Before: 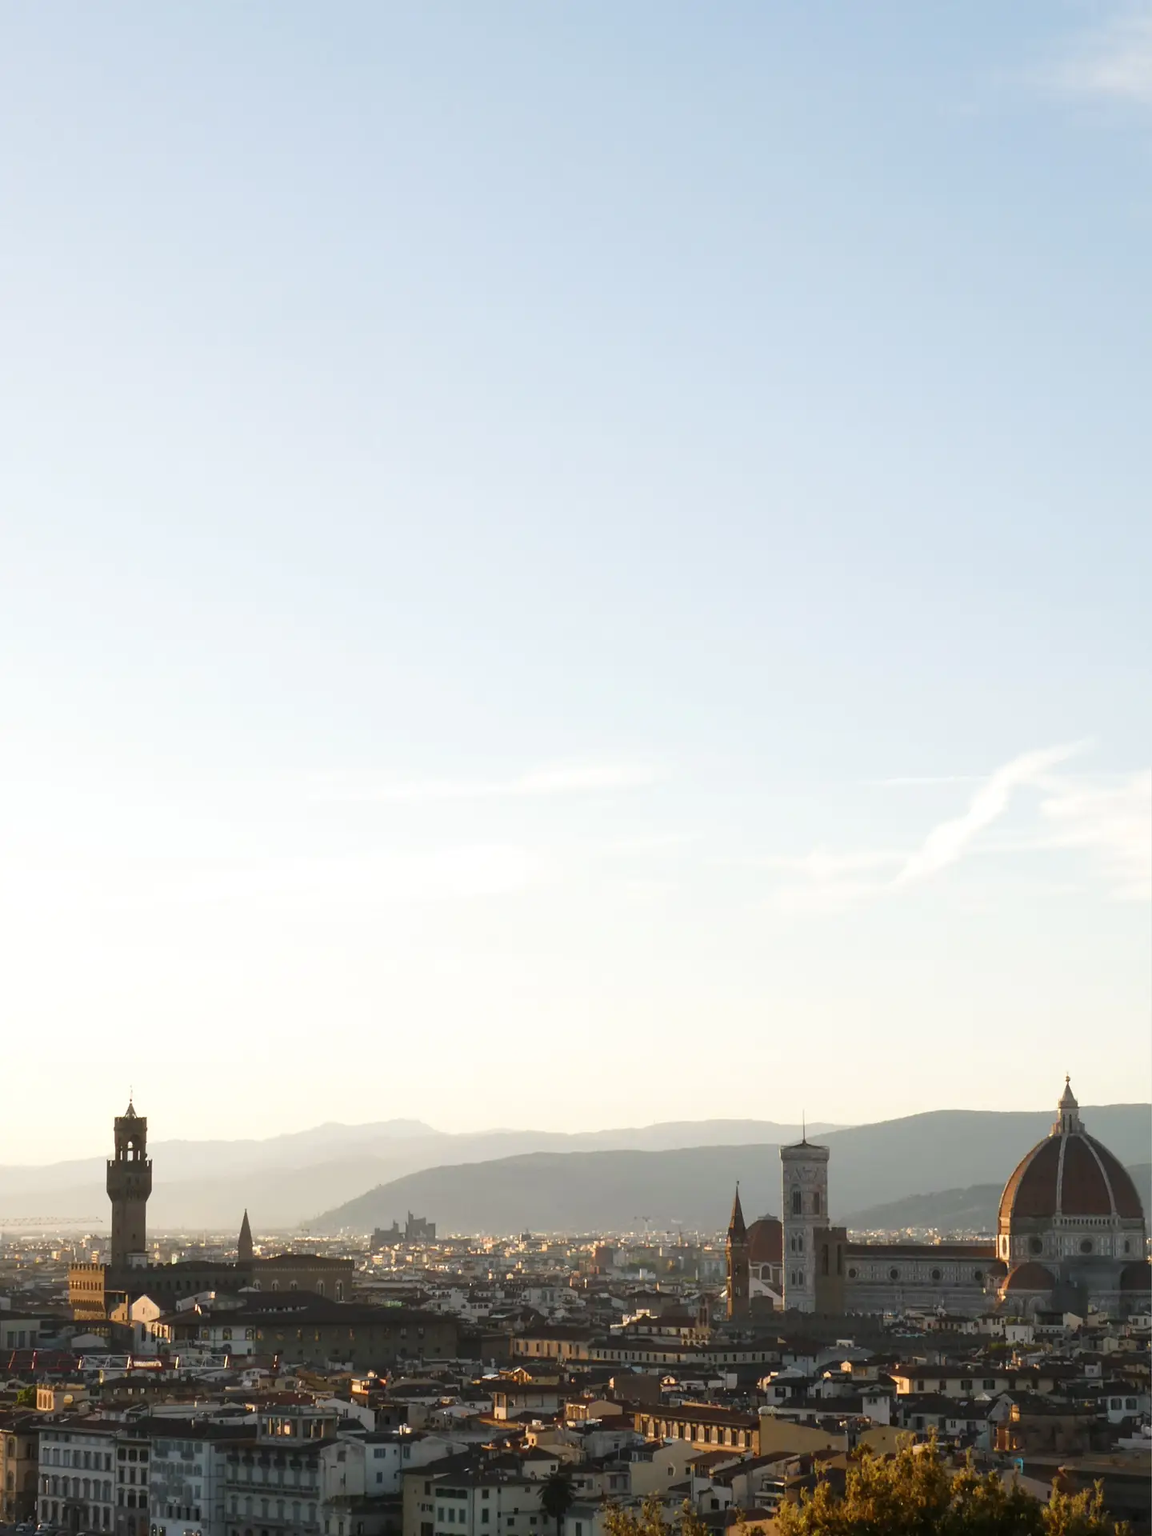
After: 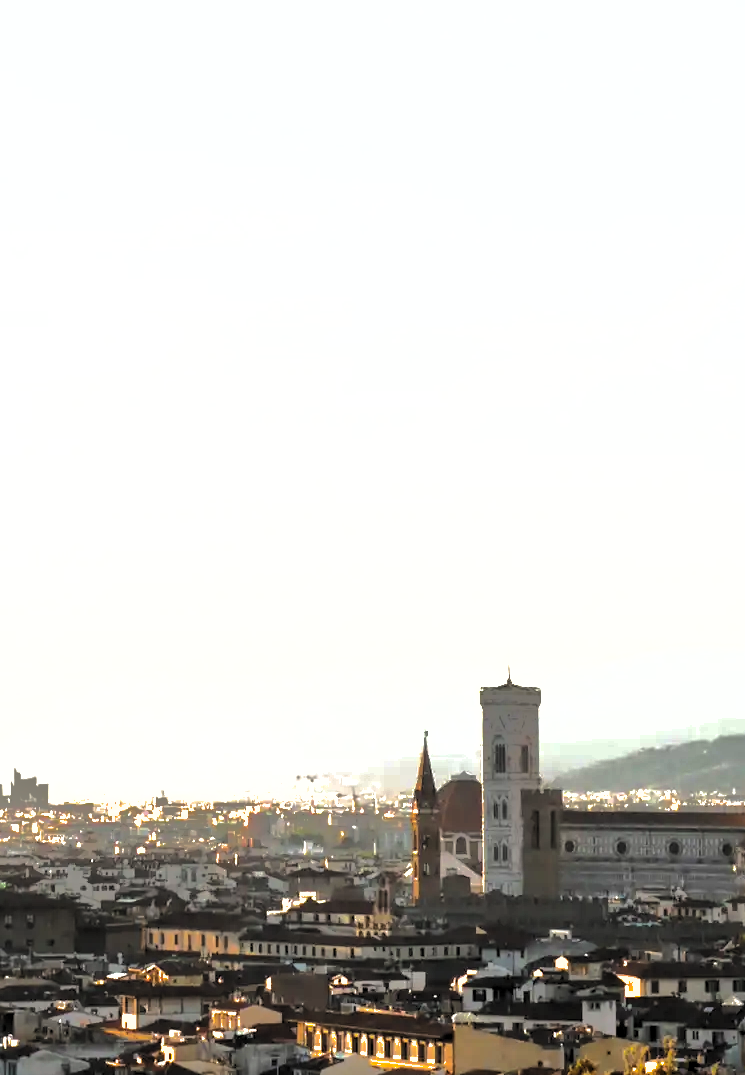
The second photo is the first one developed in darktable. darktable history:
exposure: black level correction 0, exposure 1.35 EV, compensate exposure bias true, compensate highlight preservation false
levels: levels [0.182, 0.542, 0.902]
shadows and highlights: shadows 25, highlights -70
crop: left 34.479%, top 38.822%, right 13.718%, bottom 5.172%
